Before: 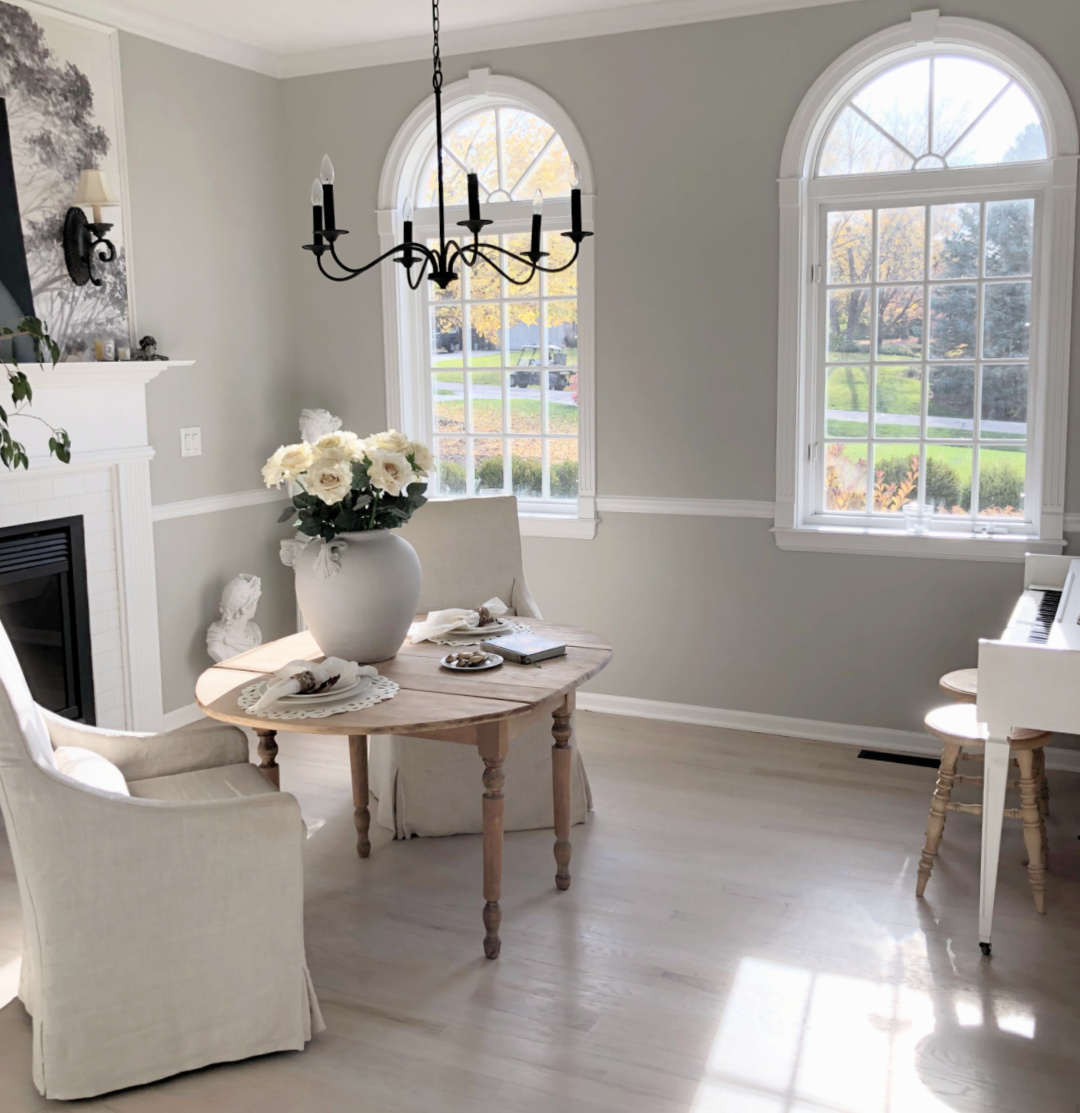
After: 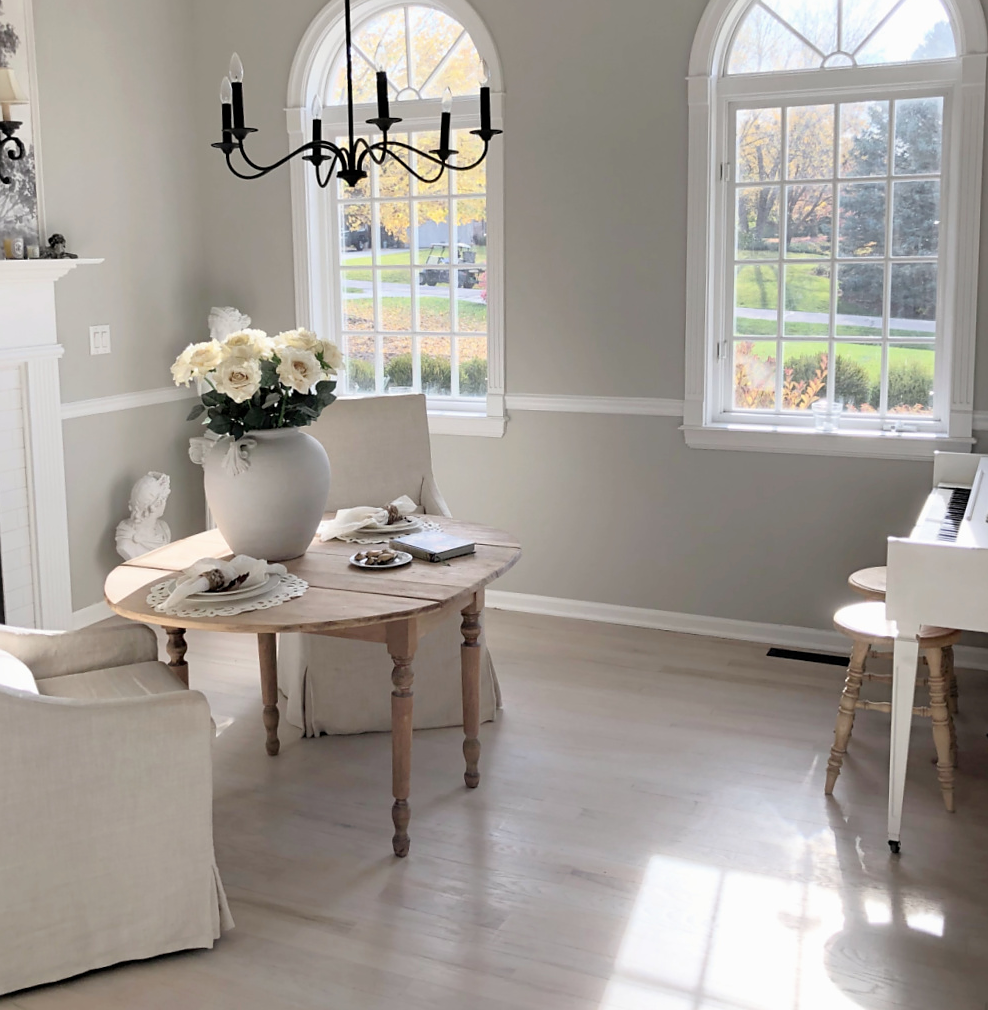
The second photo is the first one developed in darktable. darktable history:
sharpen: radius 0.977, amount 0.603
crop and rotate: left 8.504%, top 9.213%
